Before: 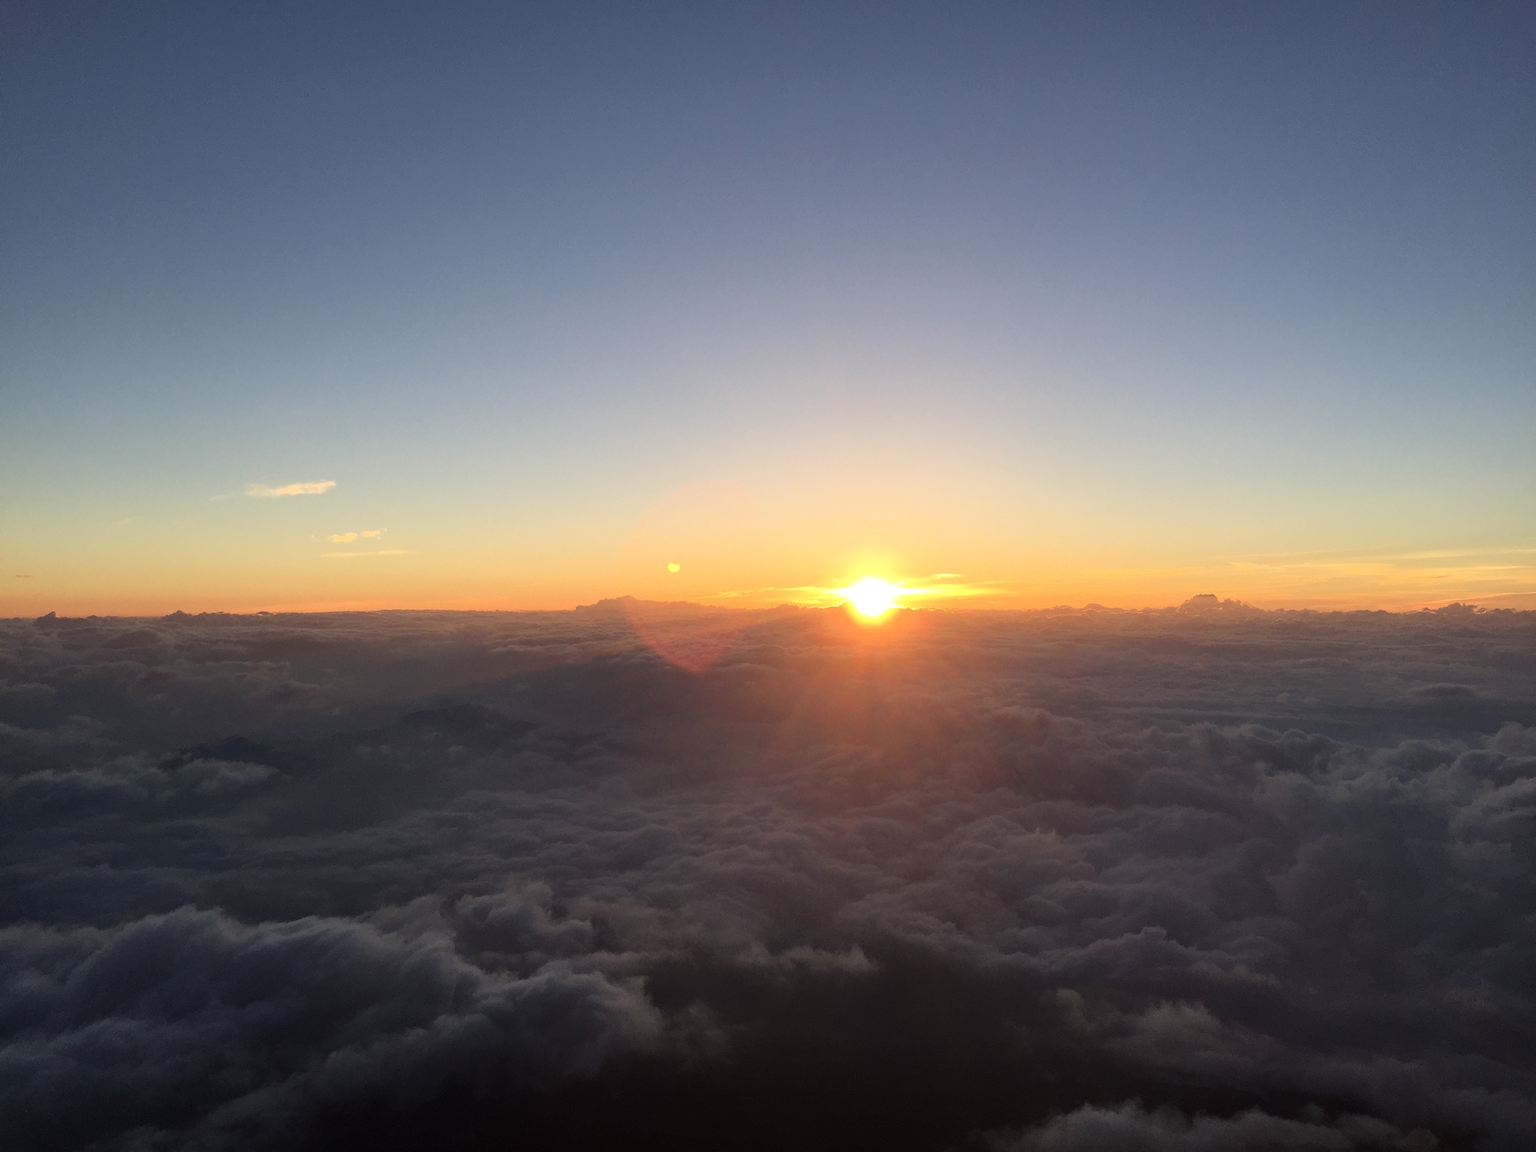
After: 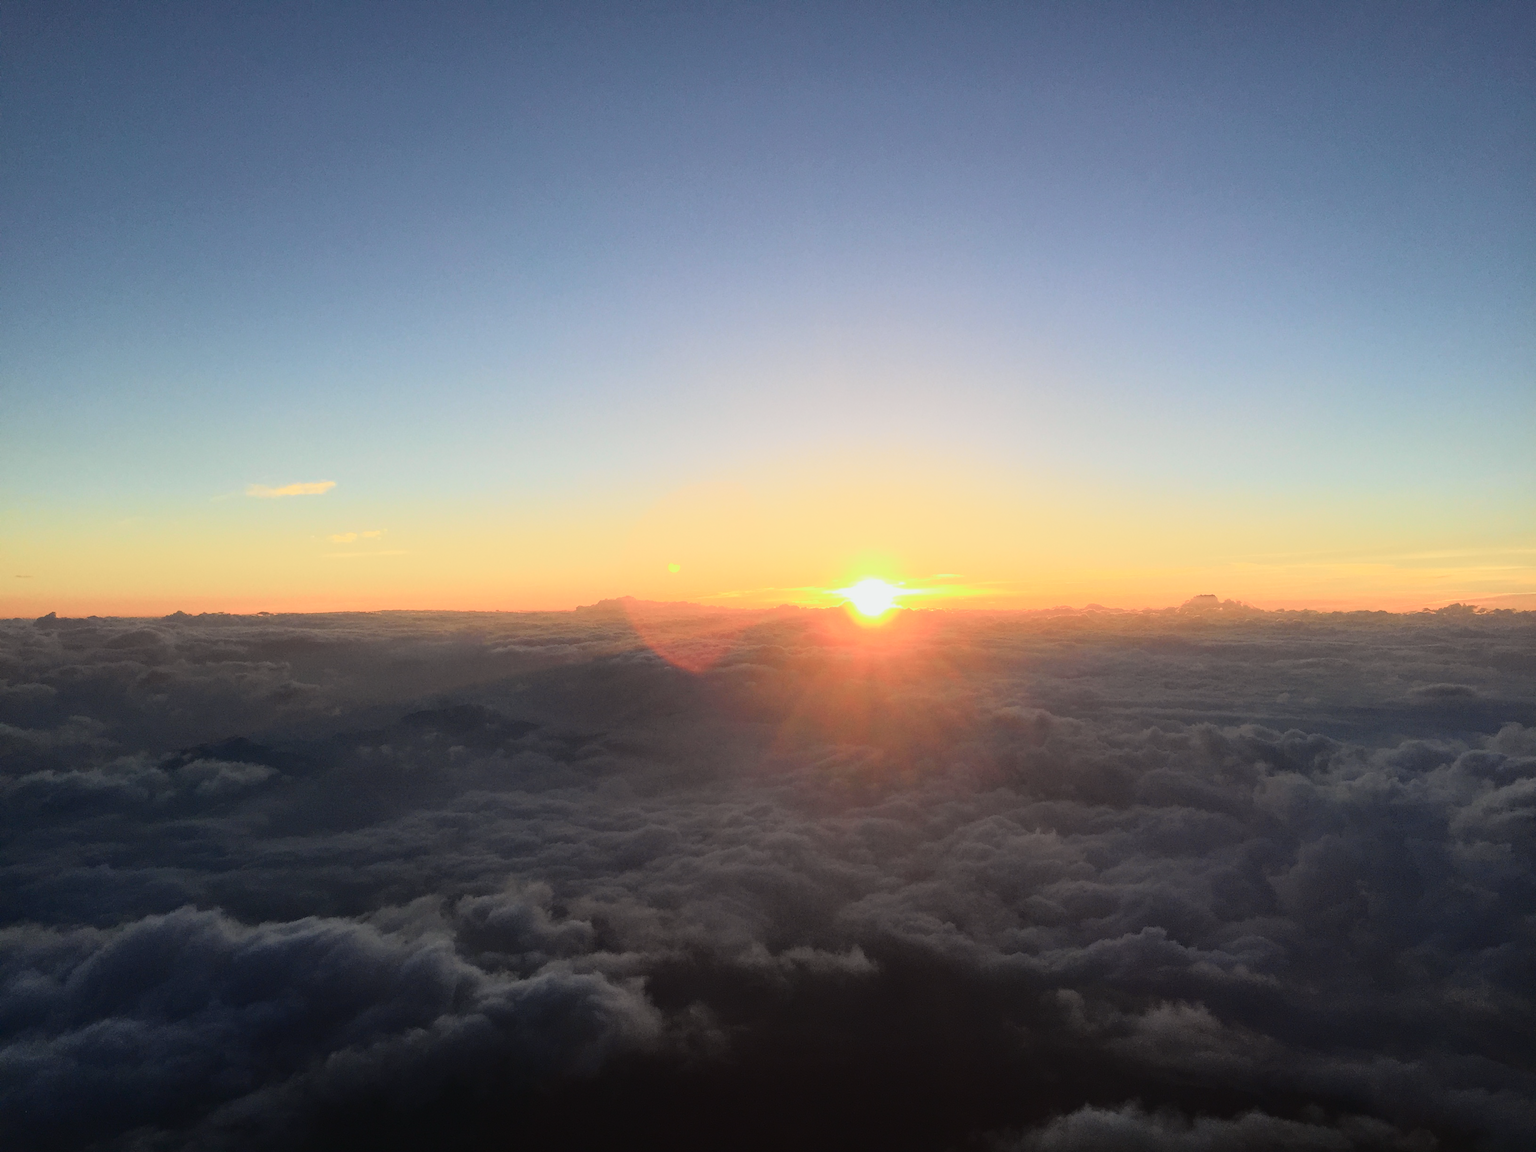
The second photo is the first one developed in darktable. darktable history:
tone curve: curves: ch0 [(0, 0.022) (0.114, 0.096) (0.282, 0.299) (0.456, 0.51) (0.613, 0.693) (0.786, 0.843) (0.999, 0.949)]; ch1 [(0, 0) (0.384, 0.365) (0.463, 0.447) (0.486, 0.474) (0.503, 0.5) (0.535, 0.522) (0.555, 0.546) (0.593, 0.599) (0.755, 0.793) (1, 1)]; ch2 [(0, 0) (0.369, 0.375) (0.449, 0.434) (0.501, 0.5) (0.528, 0.517) (0.561, 0.57) (0.612, 0.631) (0.668, 0.659) (1, 1)], color space Lab, independent channels, preserve colors none
